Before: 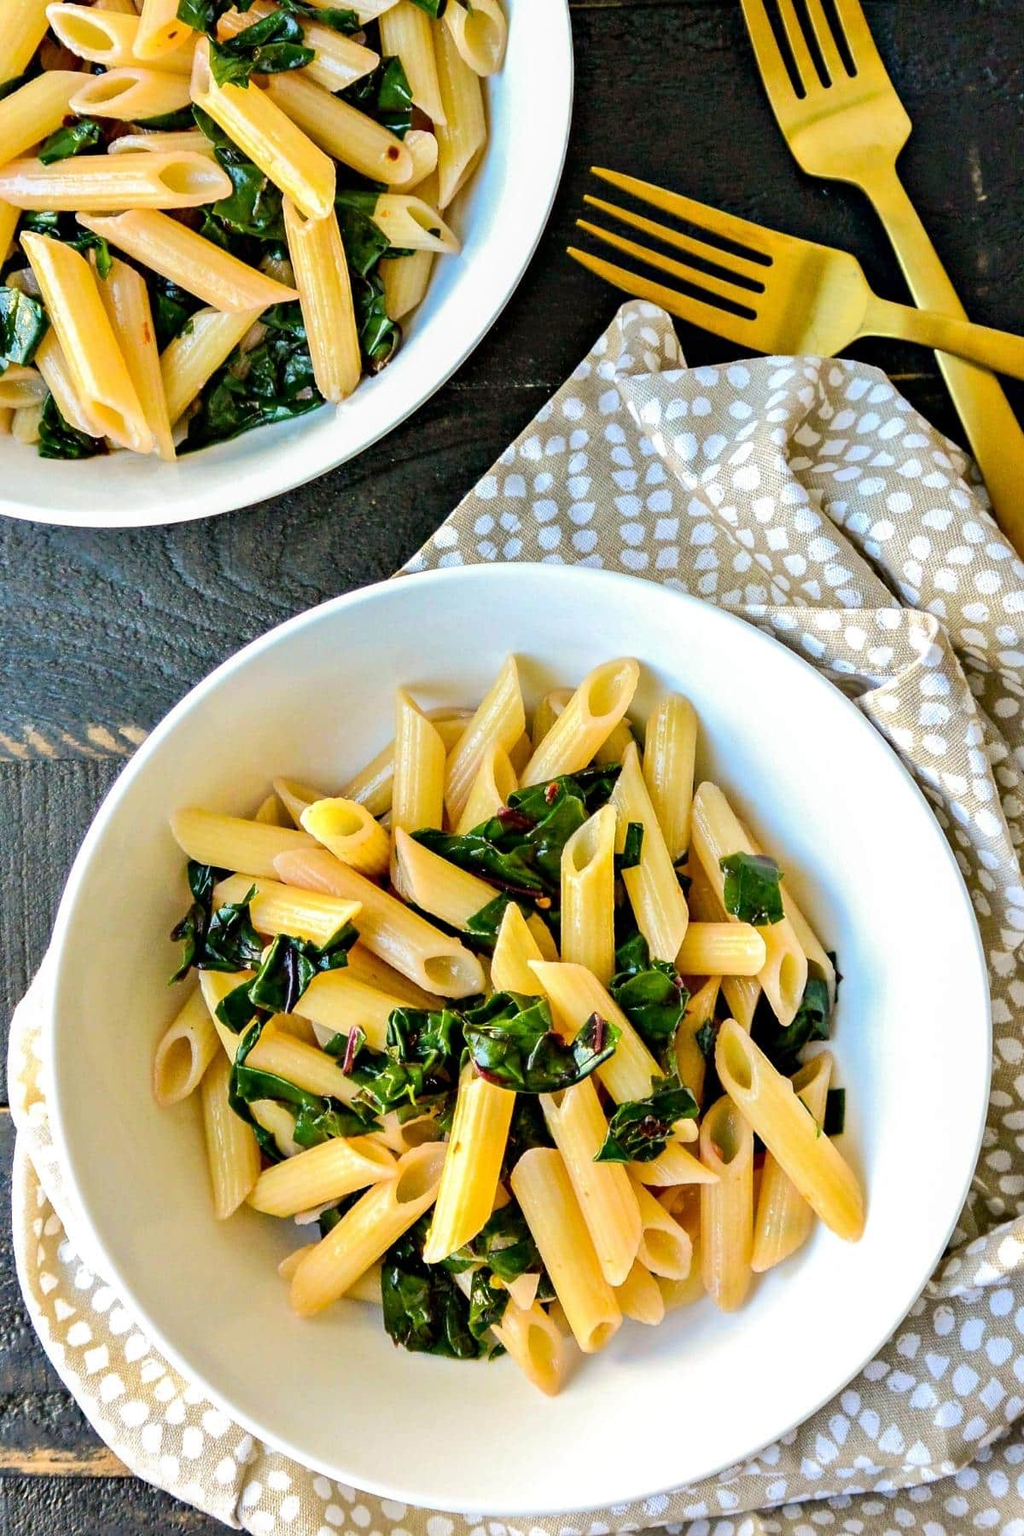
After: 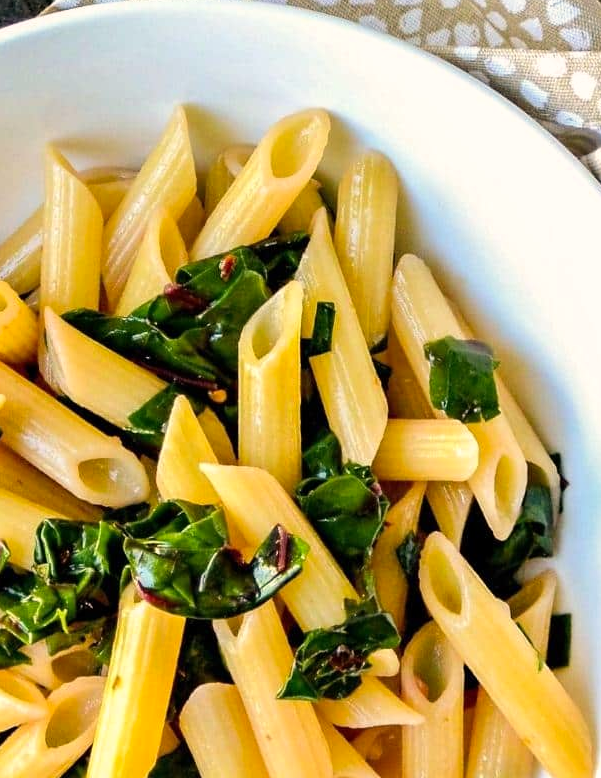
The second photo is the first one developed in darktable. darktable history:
color correction: highlights a* 3.55, highlights b* 5.12
crop: left 34.953%, top 36.778%, right 14.929%, bottom 19.967%
